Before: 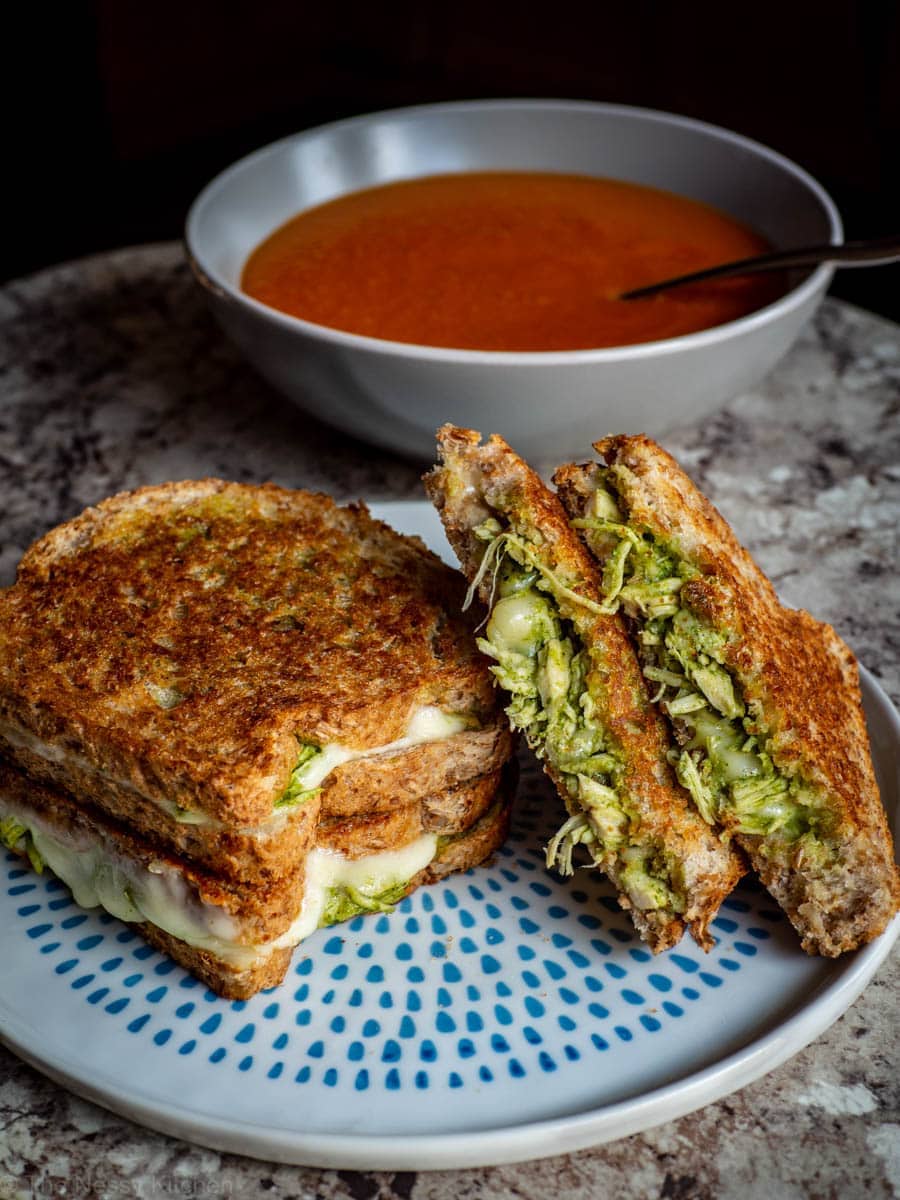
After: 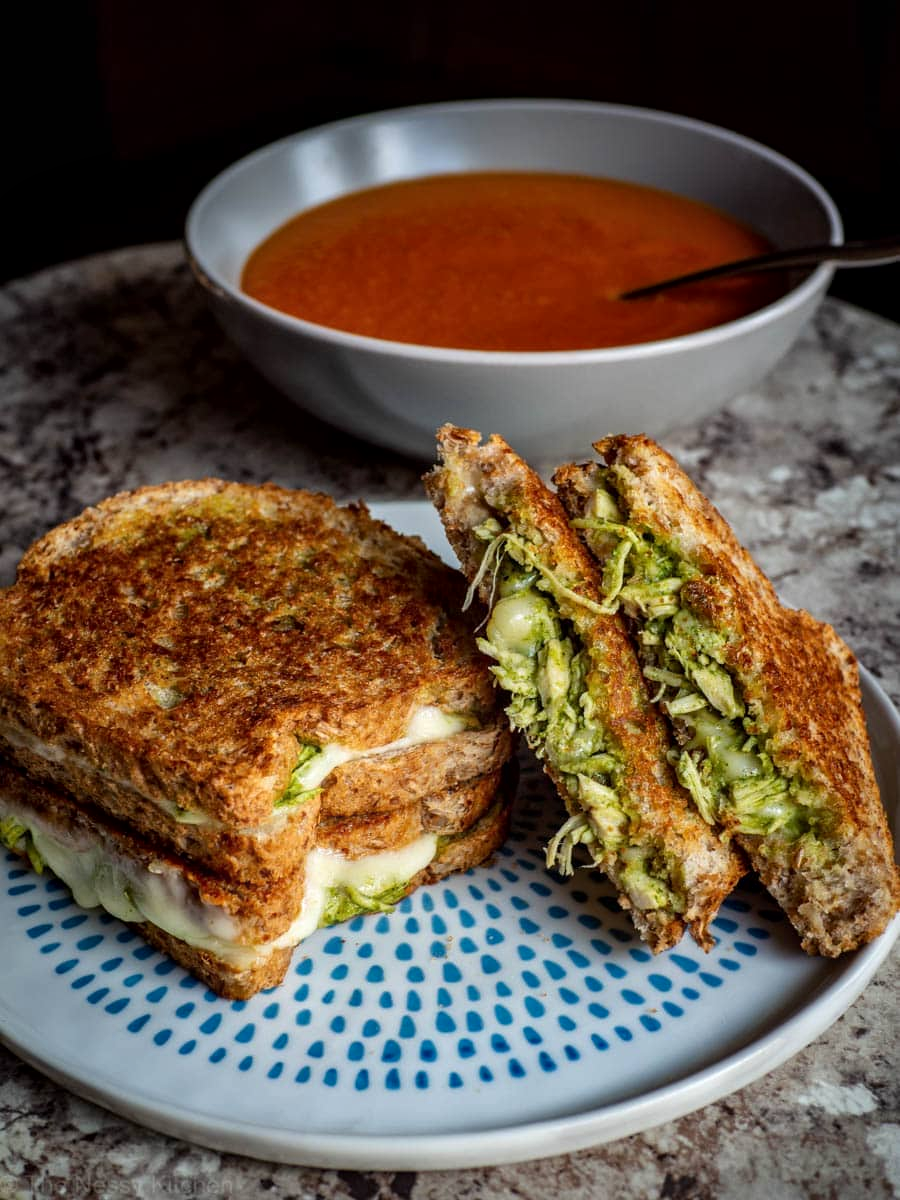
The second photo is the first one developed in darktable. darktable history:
local contrast: mode bilateral grid, contrast 20, coarseness 50, detail 120%, midtone range 0.2
bloom: size 13.65%, threshold 98.39%, strength 4.82%
